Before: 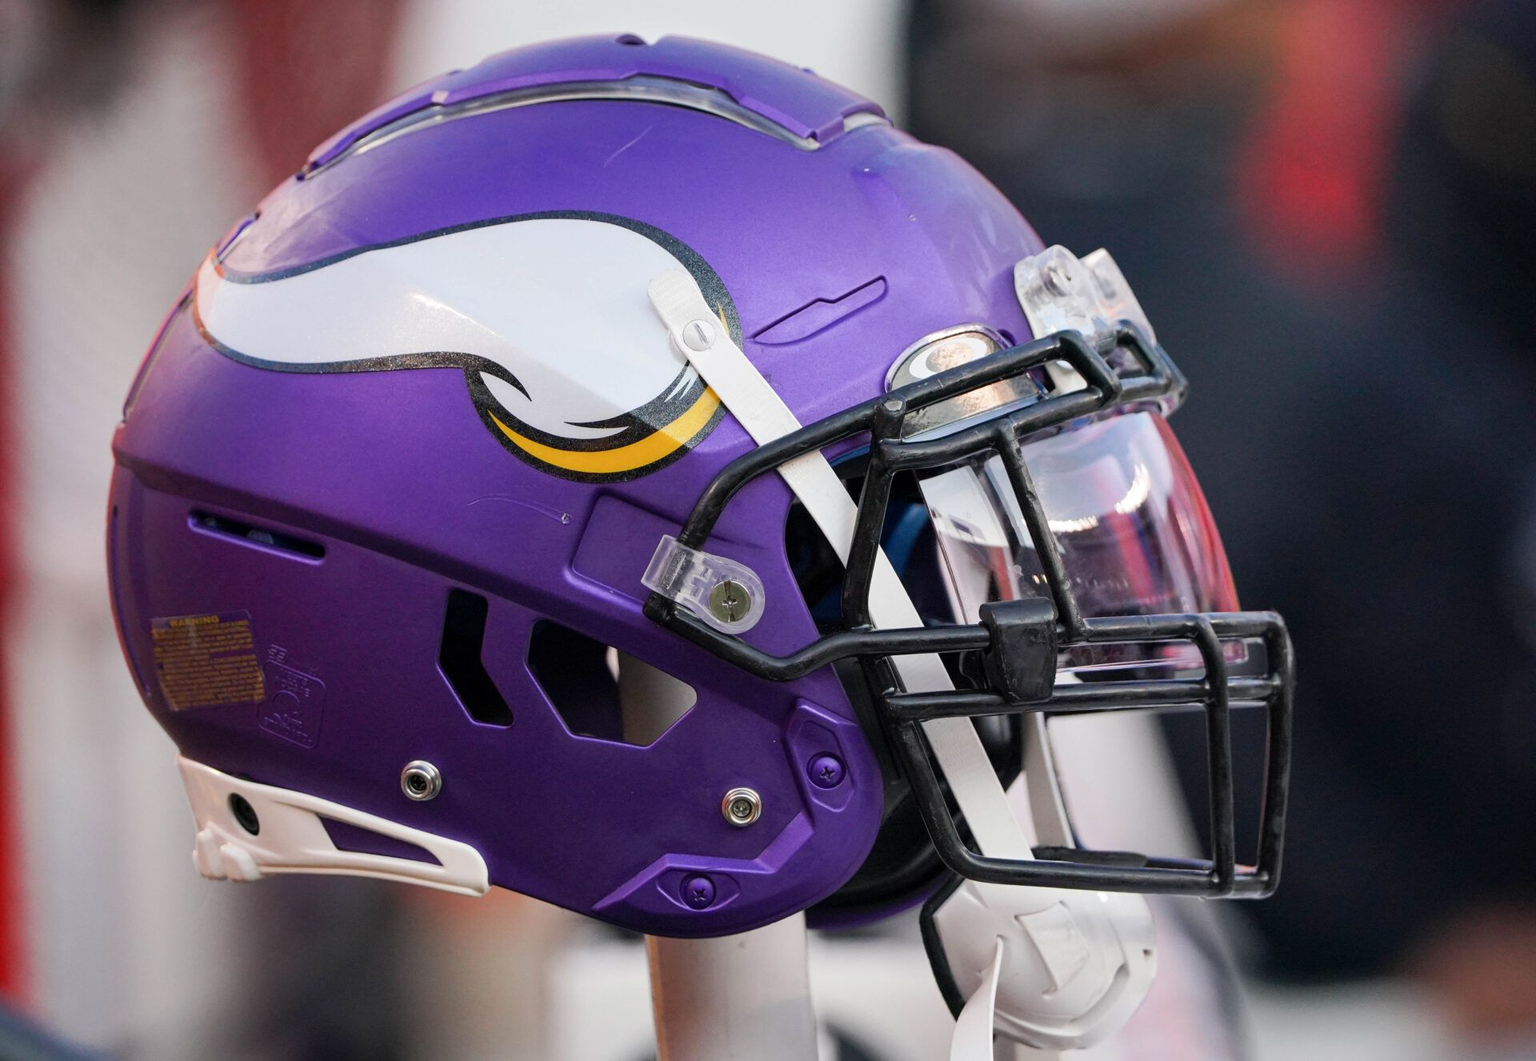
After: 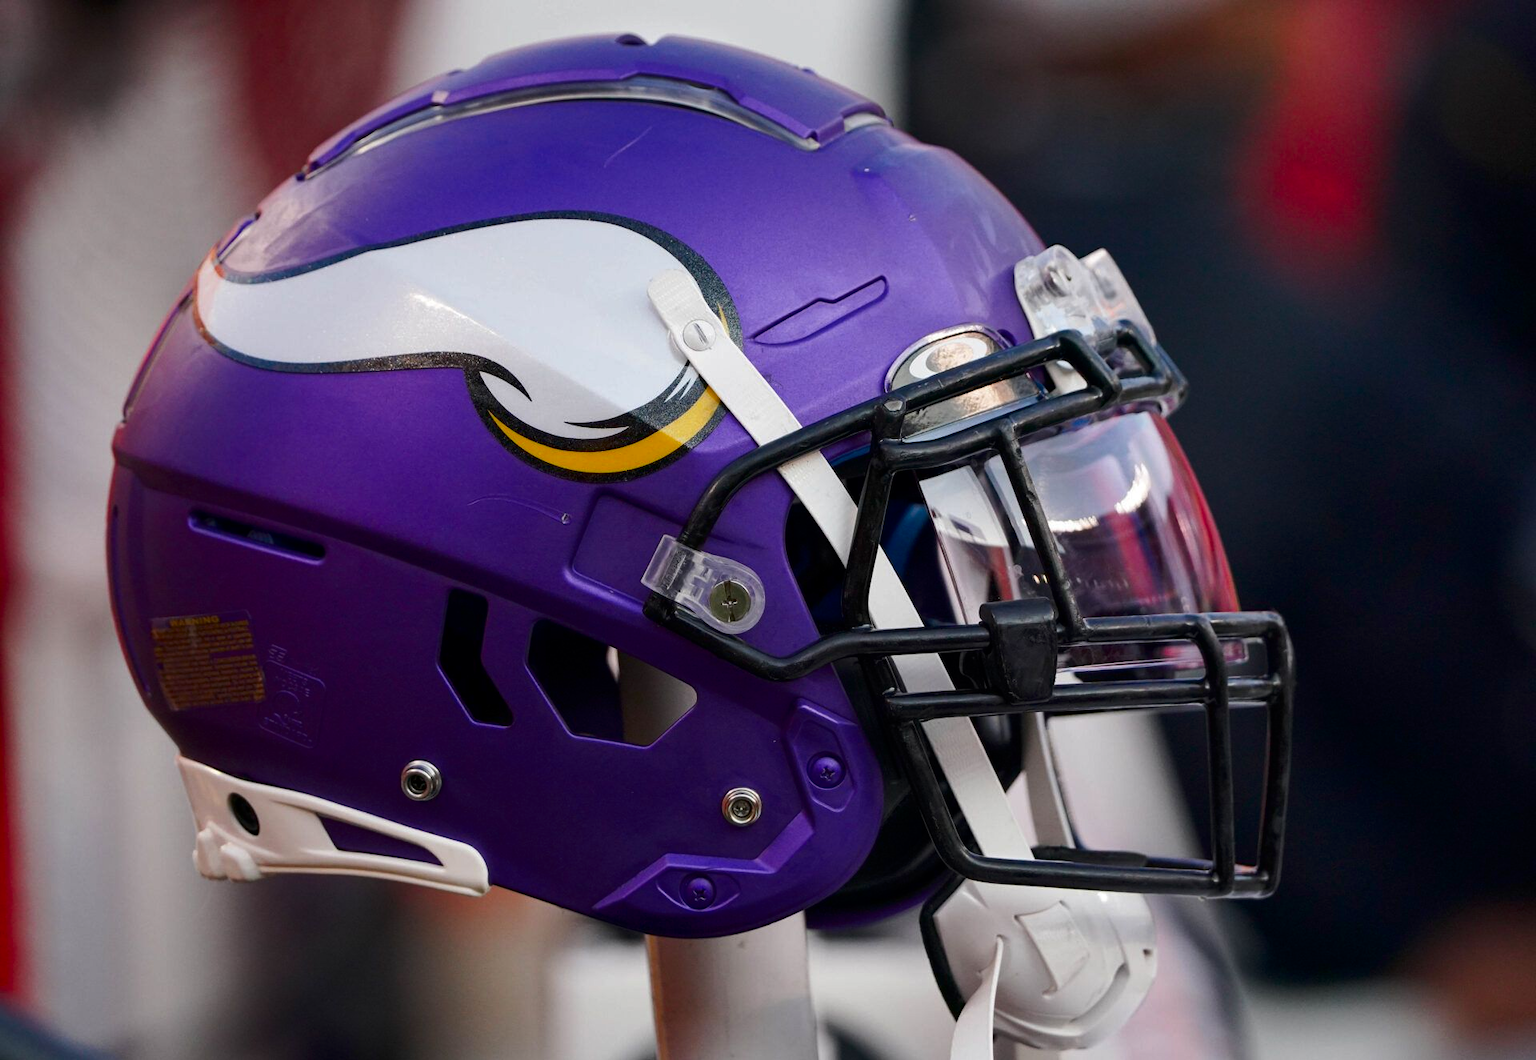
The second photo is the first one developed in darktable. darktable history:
contrast brightness saturation: brightness -0.209, saturation 0.078
